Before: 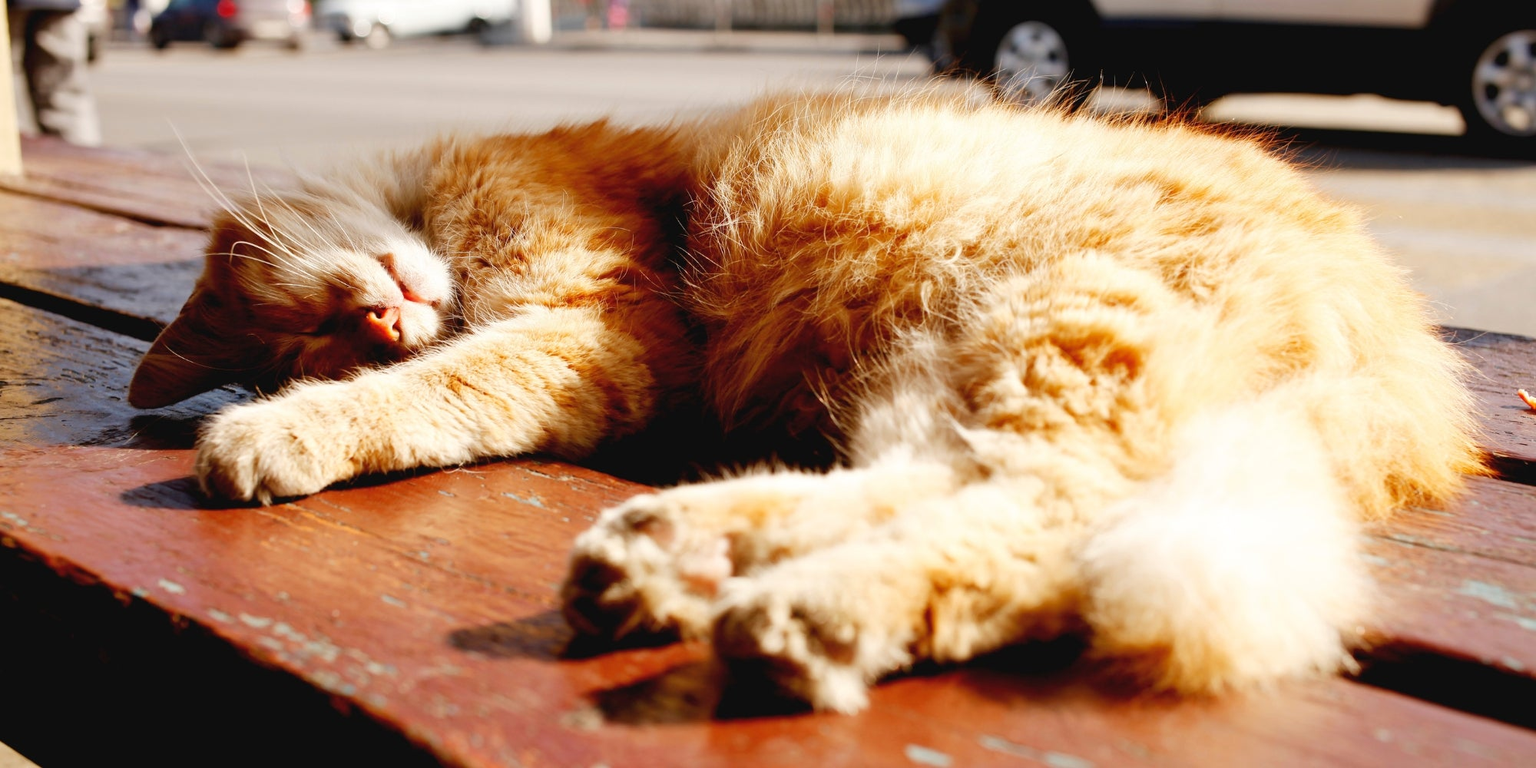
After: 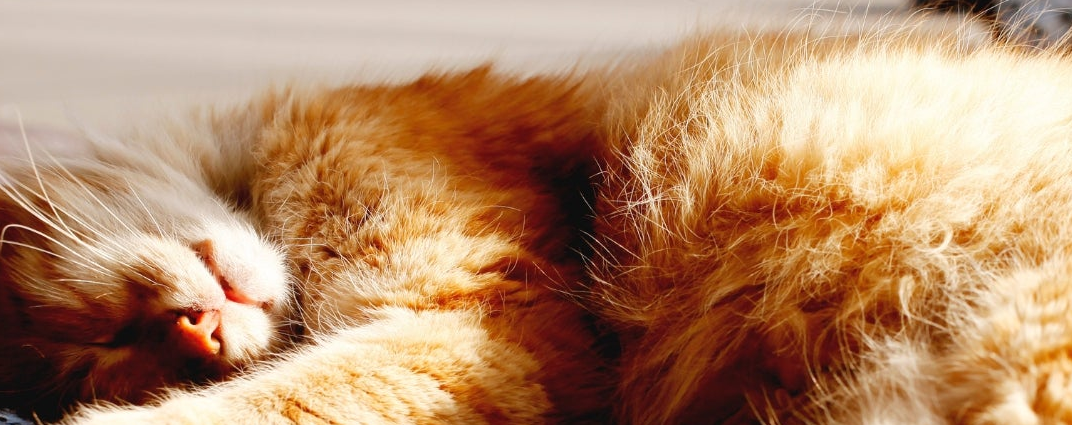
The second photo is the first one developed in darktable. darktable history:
crop: left 15.015%, top 9.027%, right 31.241%, bottom 48.13%
